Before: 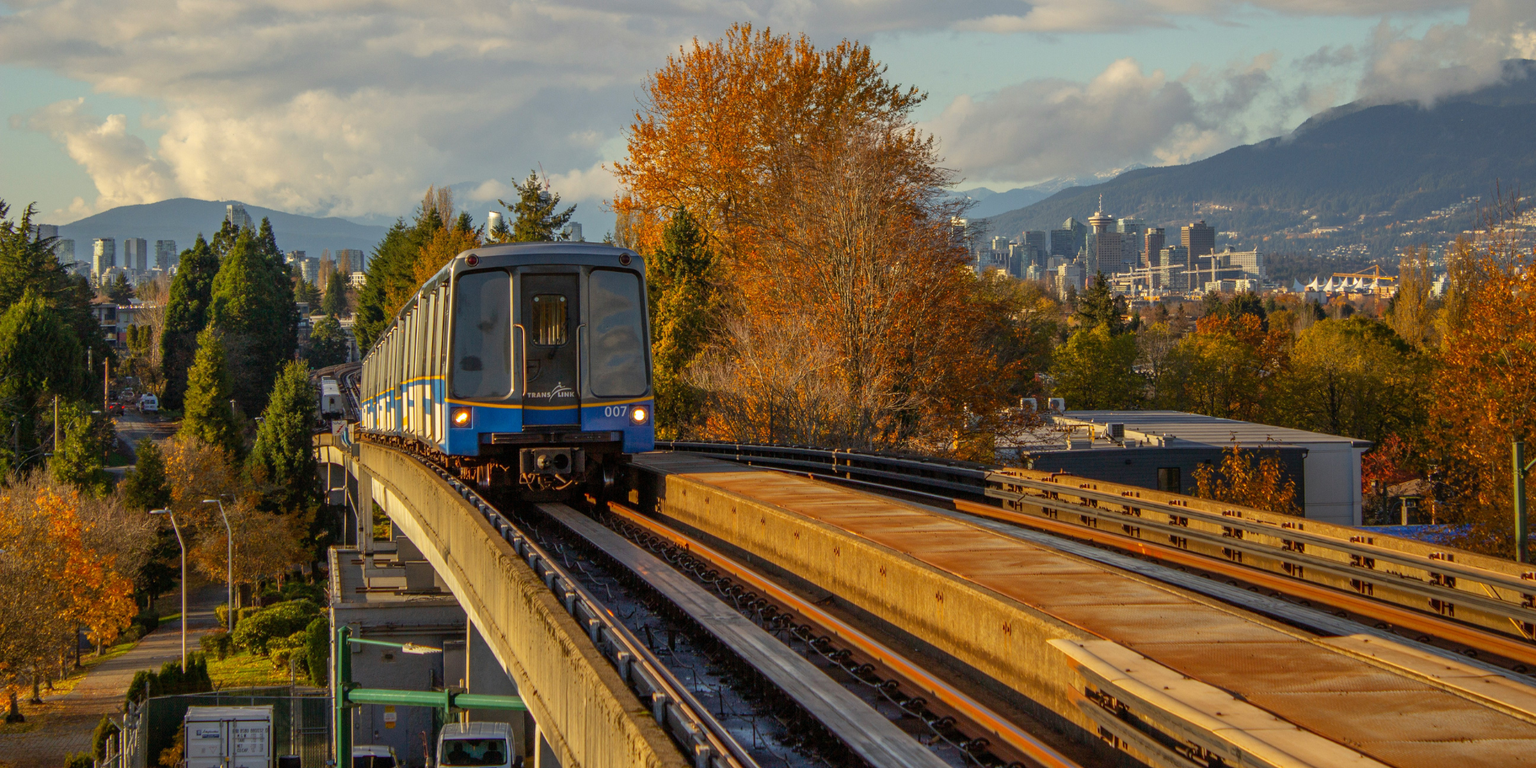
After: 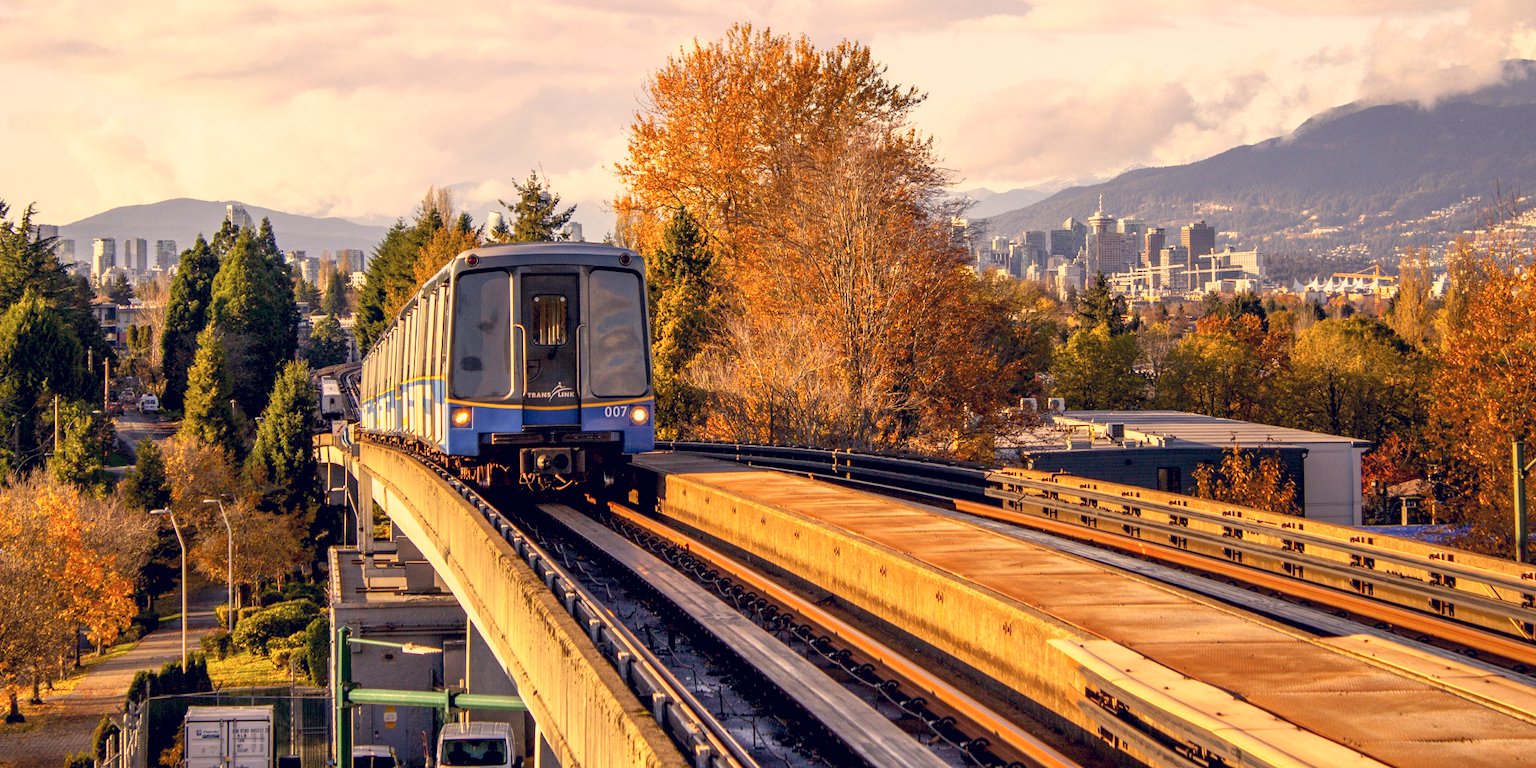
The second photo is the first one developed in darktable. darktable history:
base curve: curves: ch0 [(0, 0) (0.495, 0.917) (1, 1)], preserve colors none
exposure: black level correction 0.007, compensate highlight preservation false
color correction: highlights a* 19.88, highlights b* 26.72, shadows a* 3.49, shadows b* -17.81, saturation 0.717
